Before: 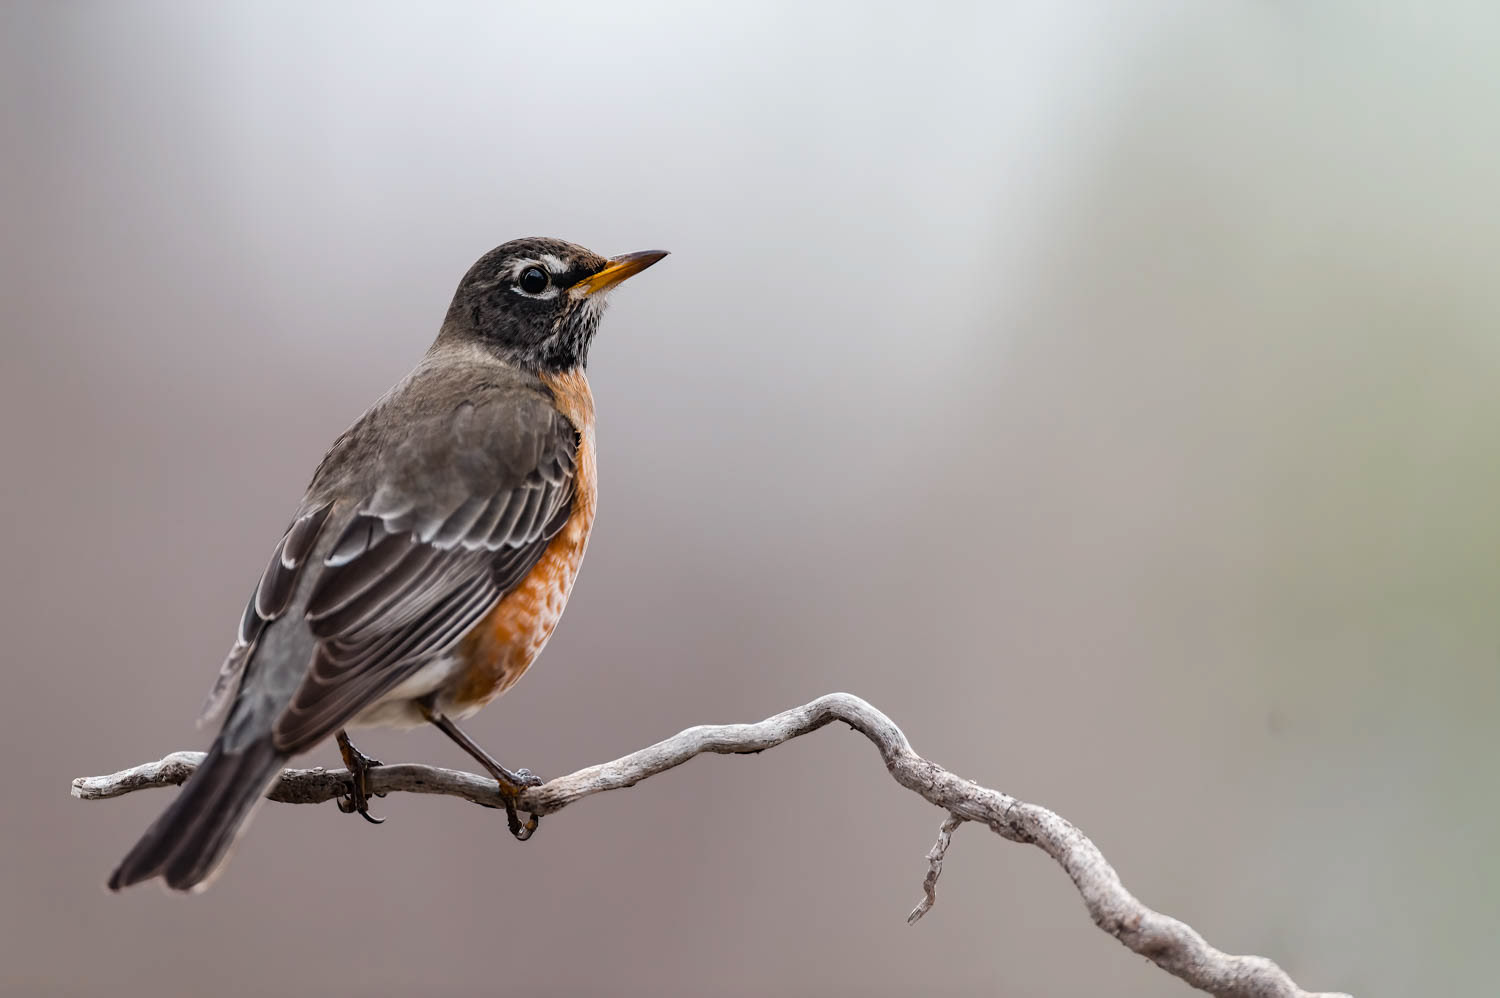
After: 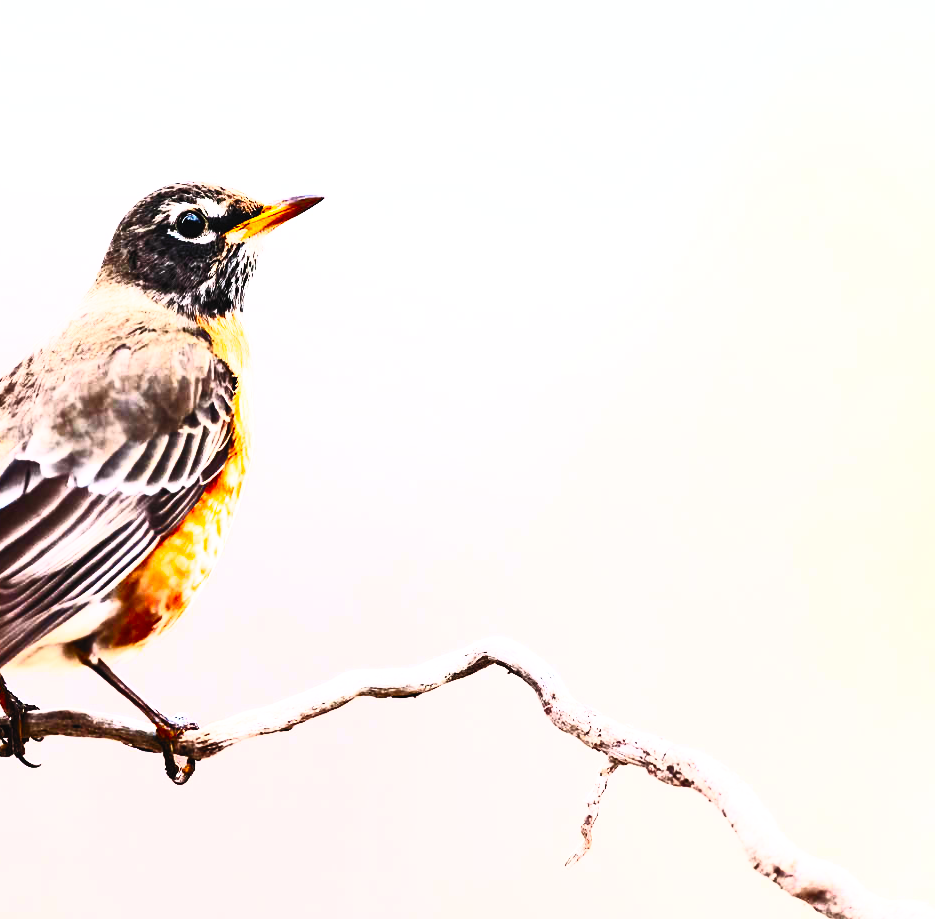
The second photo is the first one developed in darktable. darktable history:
contrast brightness saturation: contrast 0.83, brightness 0.59, saturation 0.59
tone equalizer: on, module defaults
base curve: curves: ch0 [(0, 0) (0.007, 0.004) (0.027, 0.03) (0.046, 0.07) (0.207, 0.54) (0.442, 0.872) (0.673, 0.972) (1, 1)], preserve colors none
crop and rotate: left 22.918%, top 5.629%, right 14.711%, bottom 2.247%
